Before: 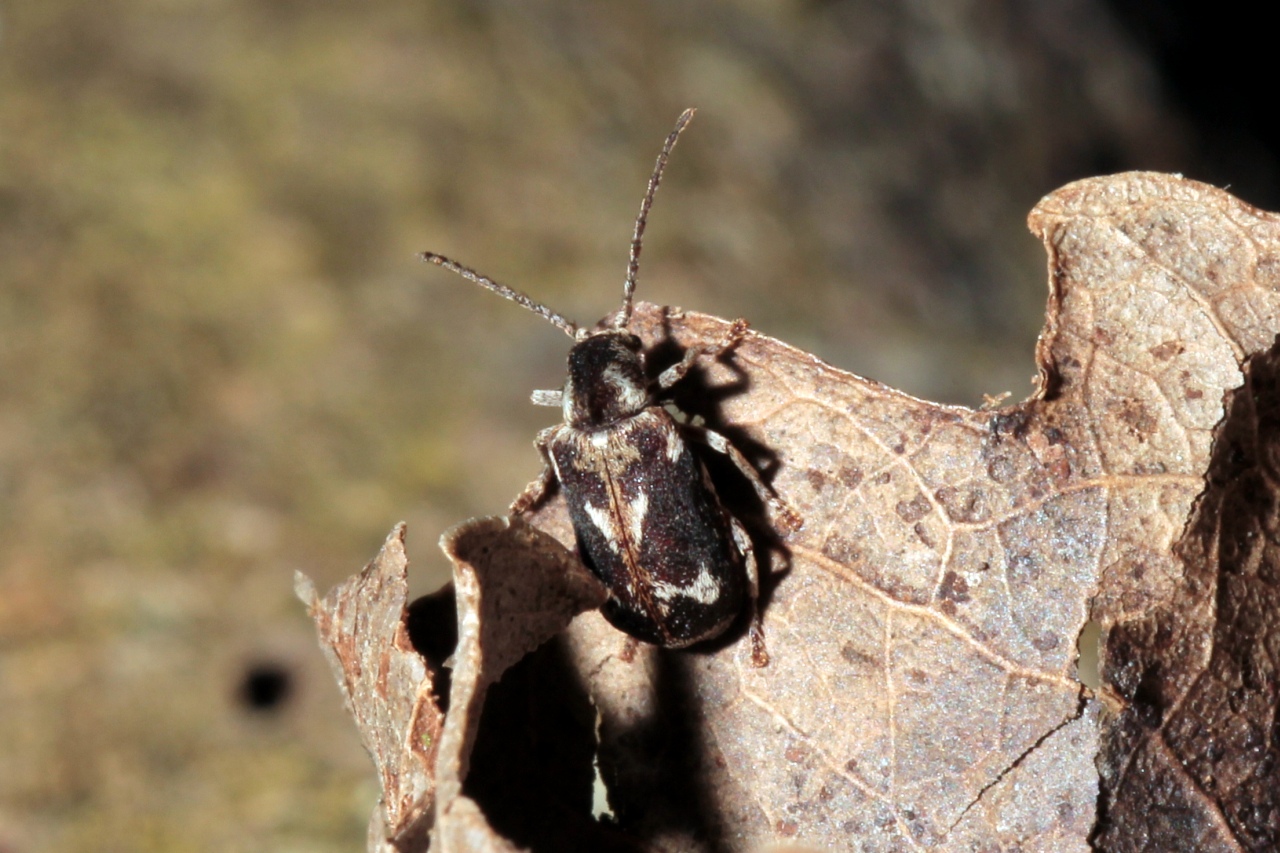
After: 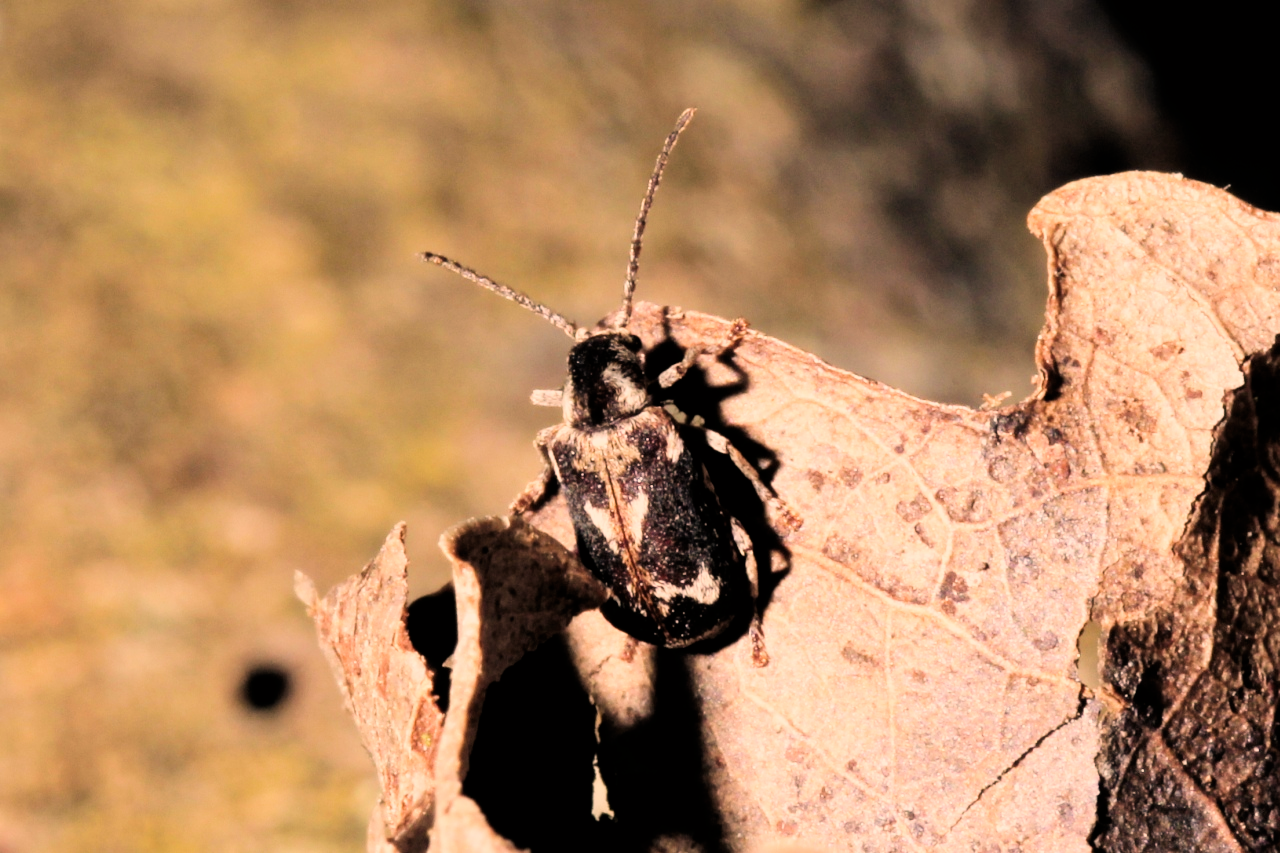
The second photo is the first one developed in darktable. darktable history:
exposure: black level correction 0, exposure 0.702 EV, compensate highlight preservation false
filmic rgb: black relative exposure -5.02 EV, white relative exposure 3.95 EV, threshold 5.95 EV, hardness 2.88, contrast 1.299, highlights saturation mix -31.12%, enable highlight reconstruction true
color correction: highlights a* 17.77, highlights b* 19.09
